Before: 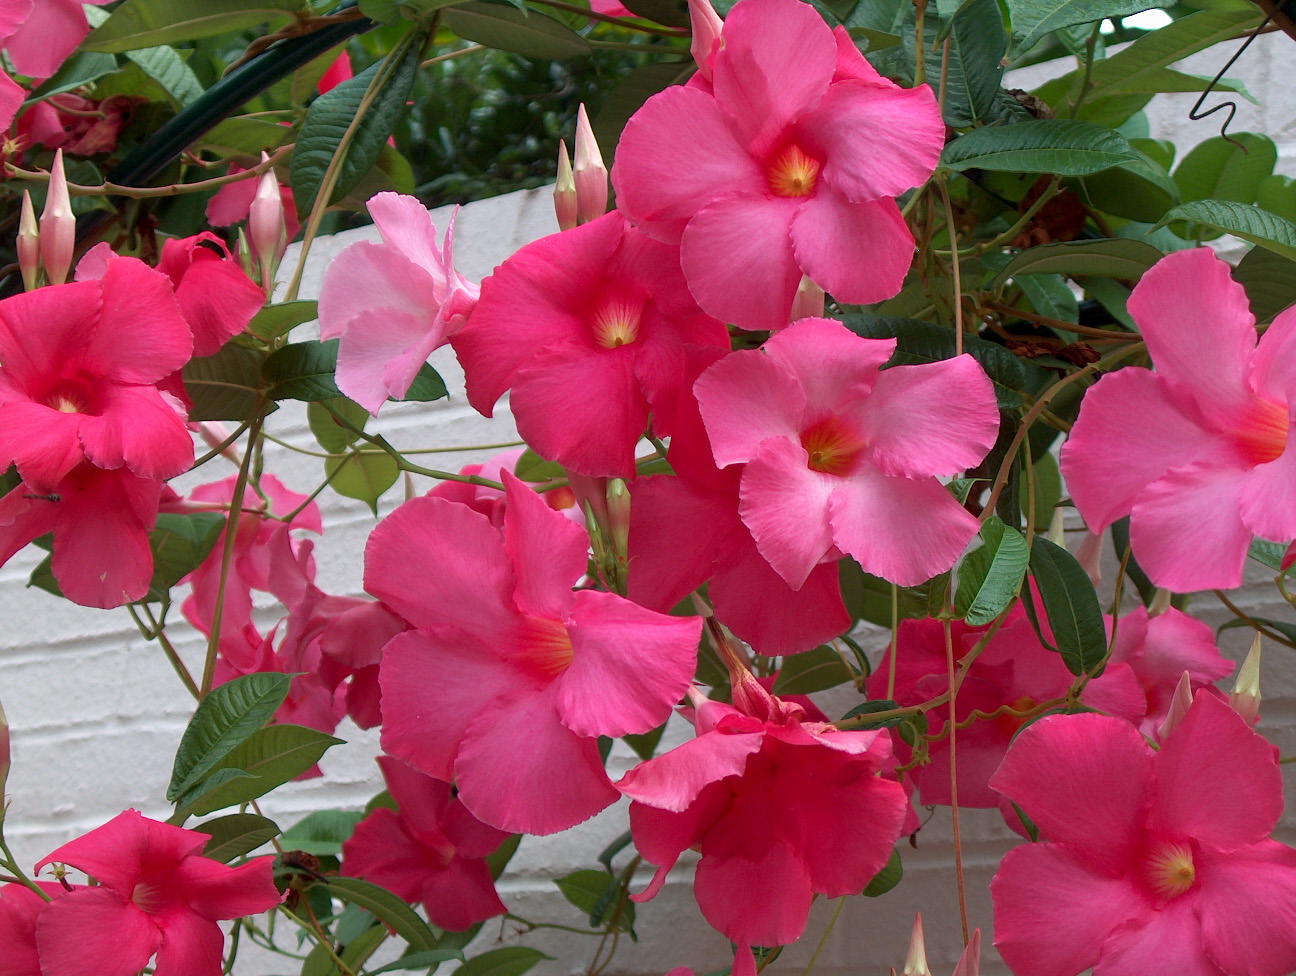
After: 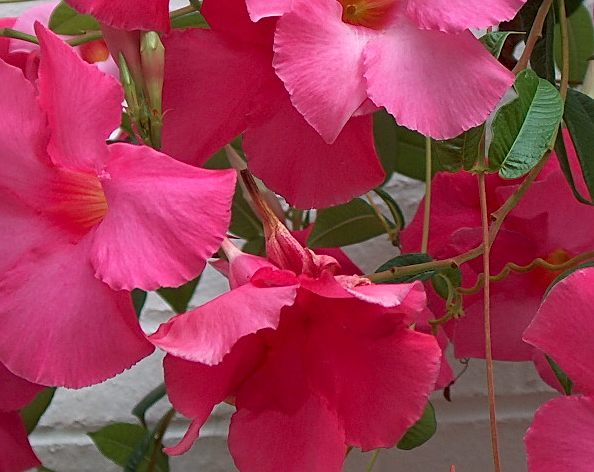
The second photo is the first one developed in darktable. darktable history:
tone equalizer: on, module defaults
sharpen: on, module defaults
crop: left 35.976%, top 45.819%, right 18.162%, bottom 5.807%
